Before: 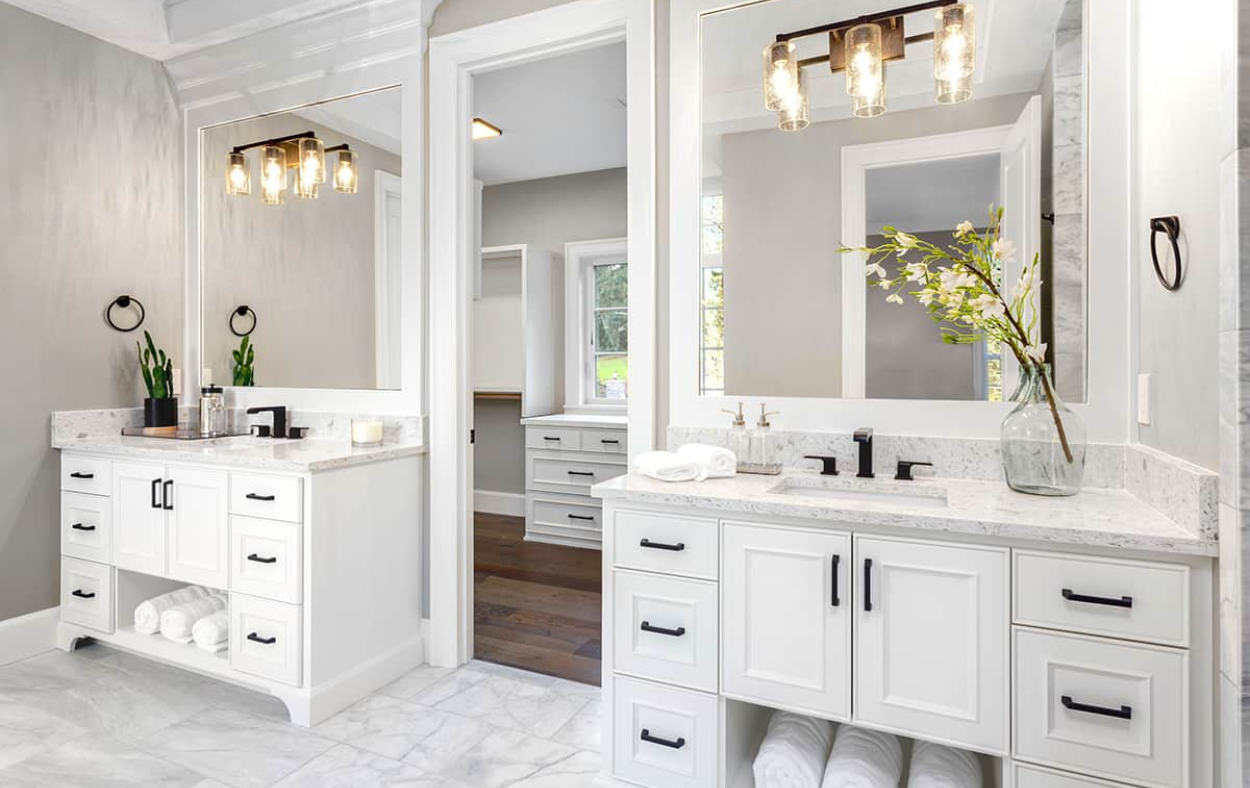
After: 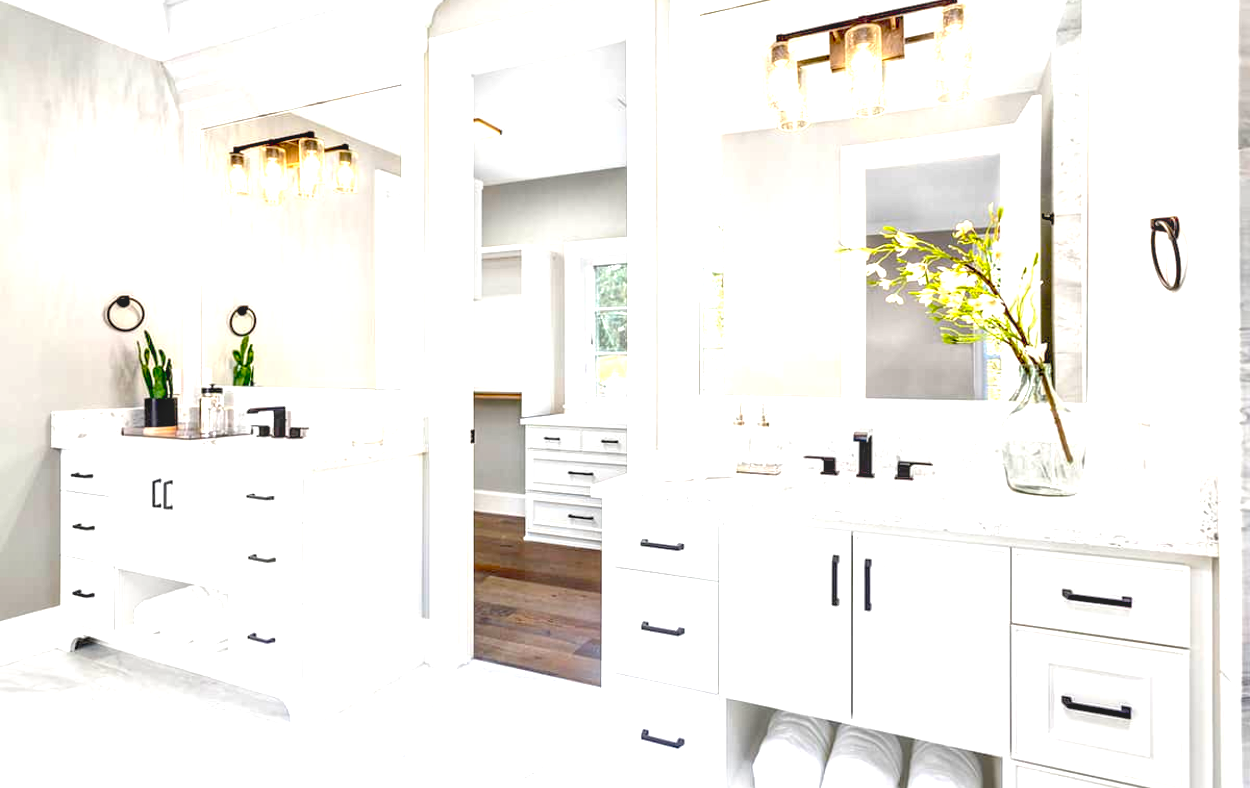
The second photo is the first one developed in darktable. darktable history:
exposure: black level correction 0.011, exposure 1.088 EV, compensate exposure bias true, compensate highlight preservation false
color balance: output saturation 110%
local contrast: on, module defaults
